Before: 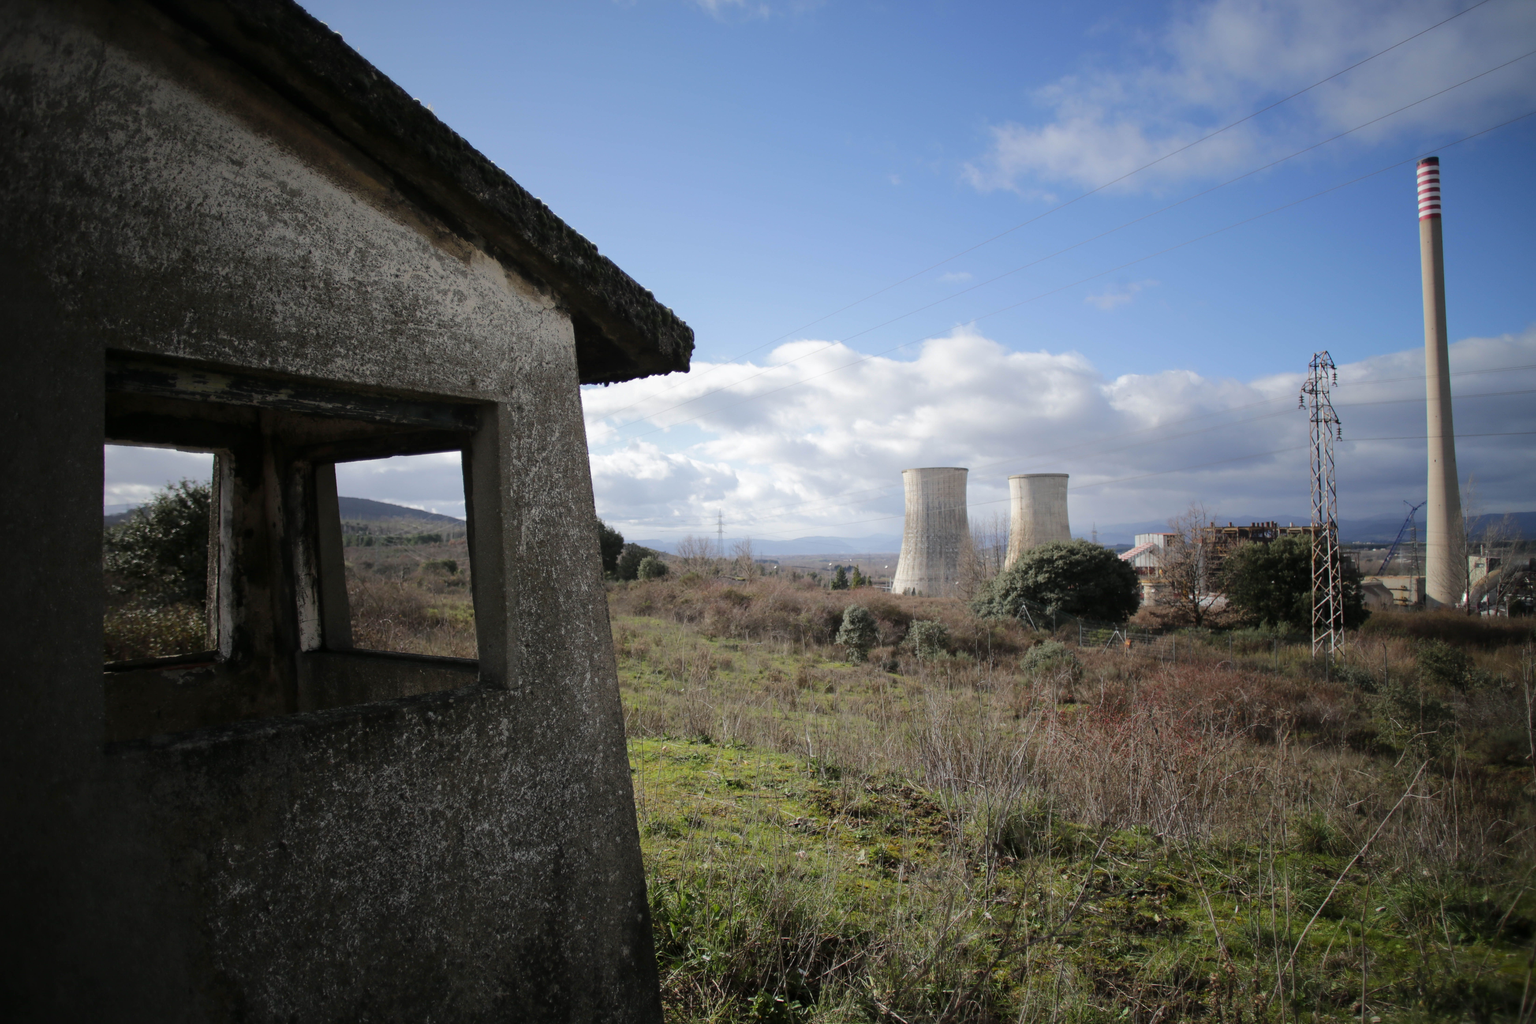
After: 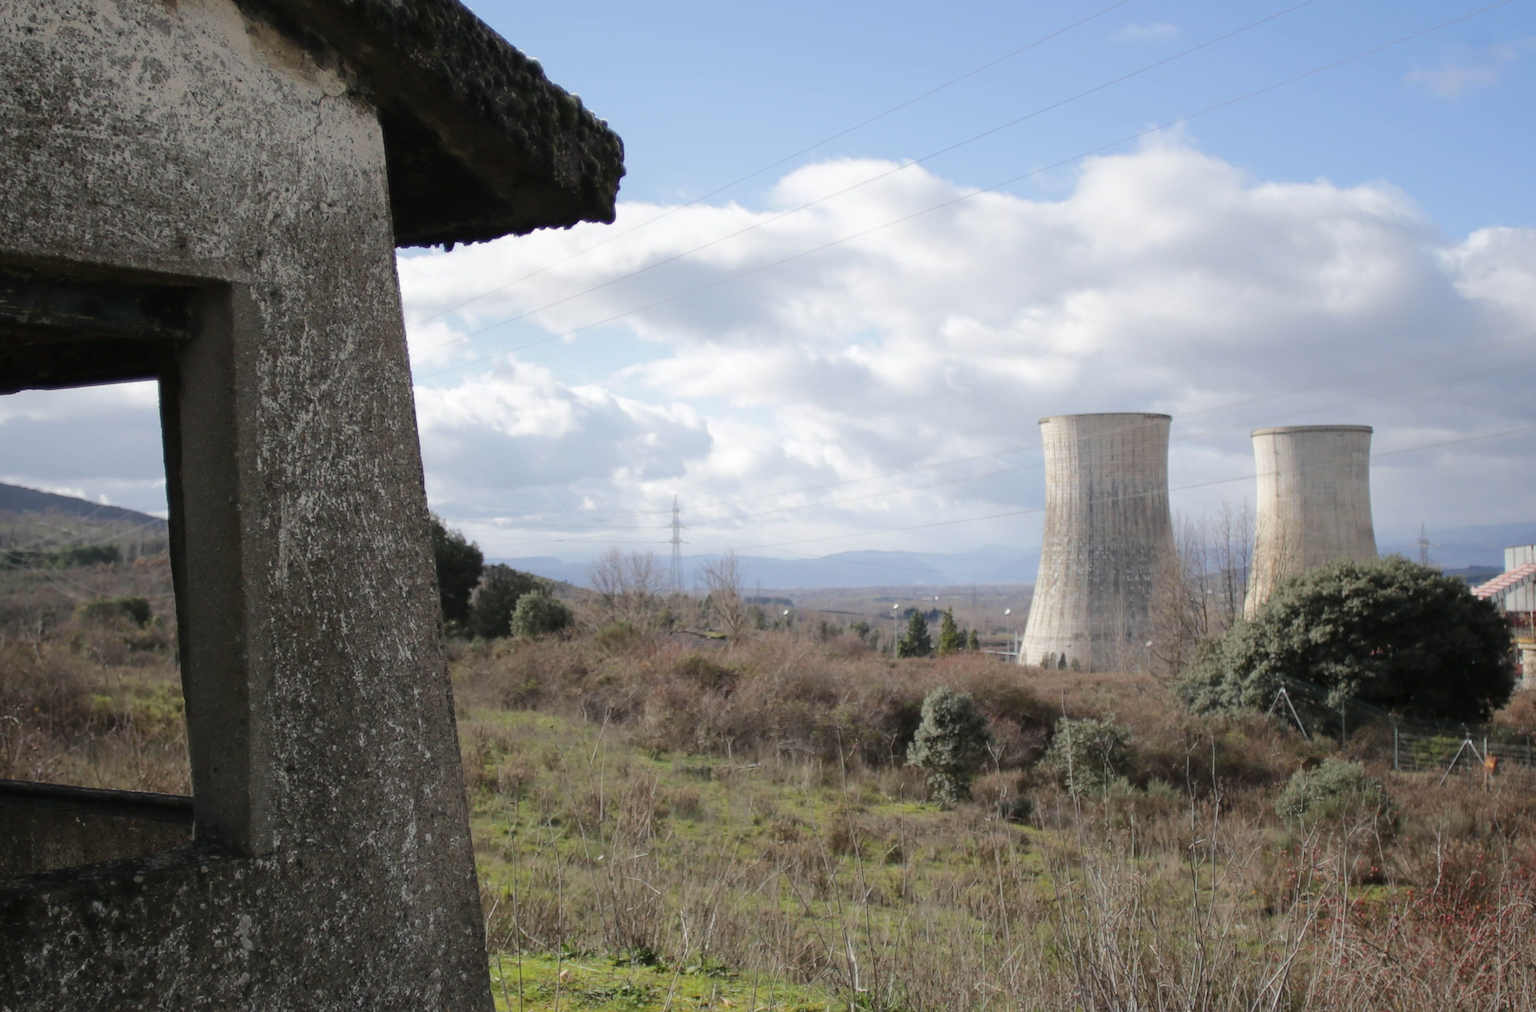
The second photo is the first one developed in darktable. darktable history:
crop: left 24.888%, top 25.494%, right 25.057%, bottom 25.026%
